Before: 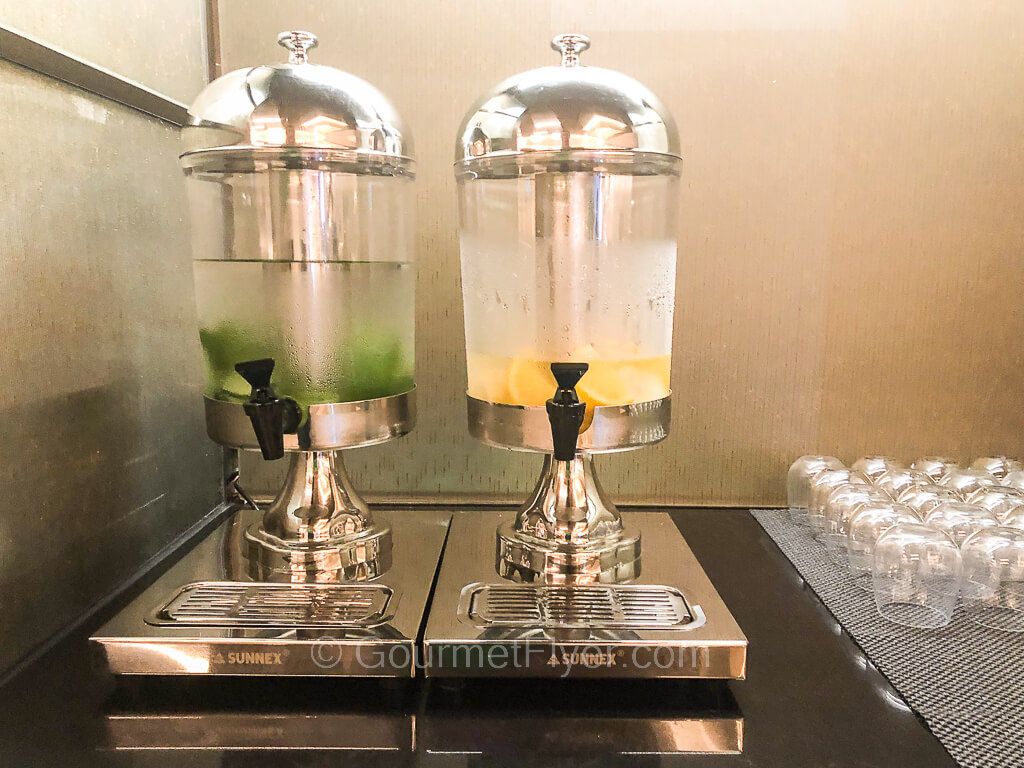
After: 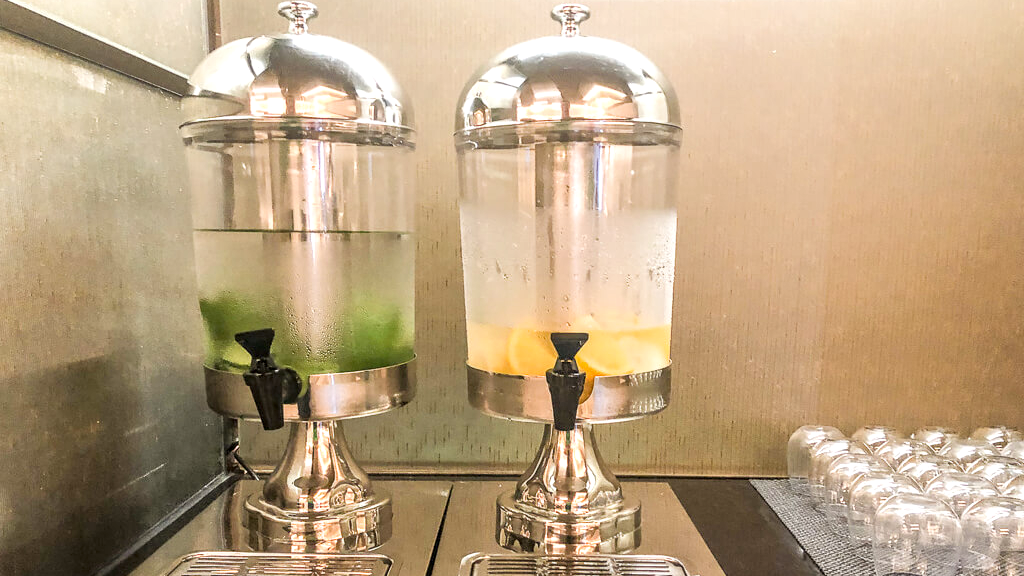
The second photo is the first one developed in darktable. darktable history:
local contrast: detail 130%
crop: top 4.015%, bottom 20.899%
tone equalizer: -8 EV 0.012 EV, -7 EV -0.042 EV, -6 EV 0.027 EV, -5 EV 0.037 EV, -4 EV 0.302 EV, -3 EV 0.645 EV, -2 EV 0.578 EV, -1 EV 0.207 EV, +0 EV 0.022 EV
exposure: compensate highlight preservation false
